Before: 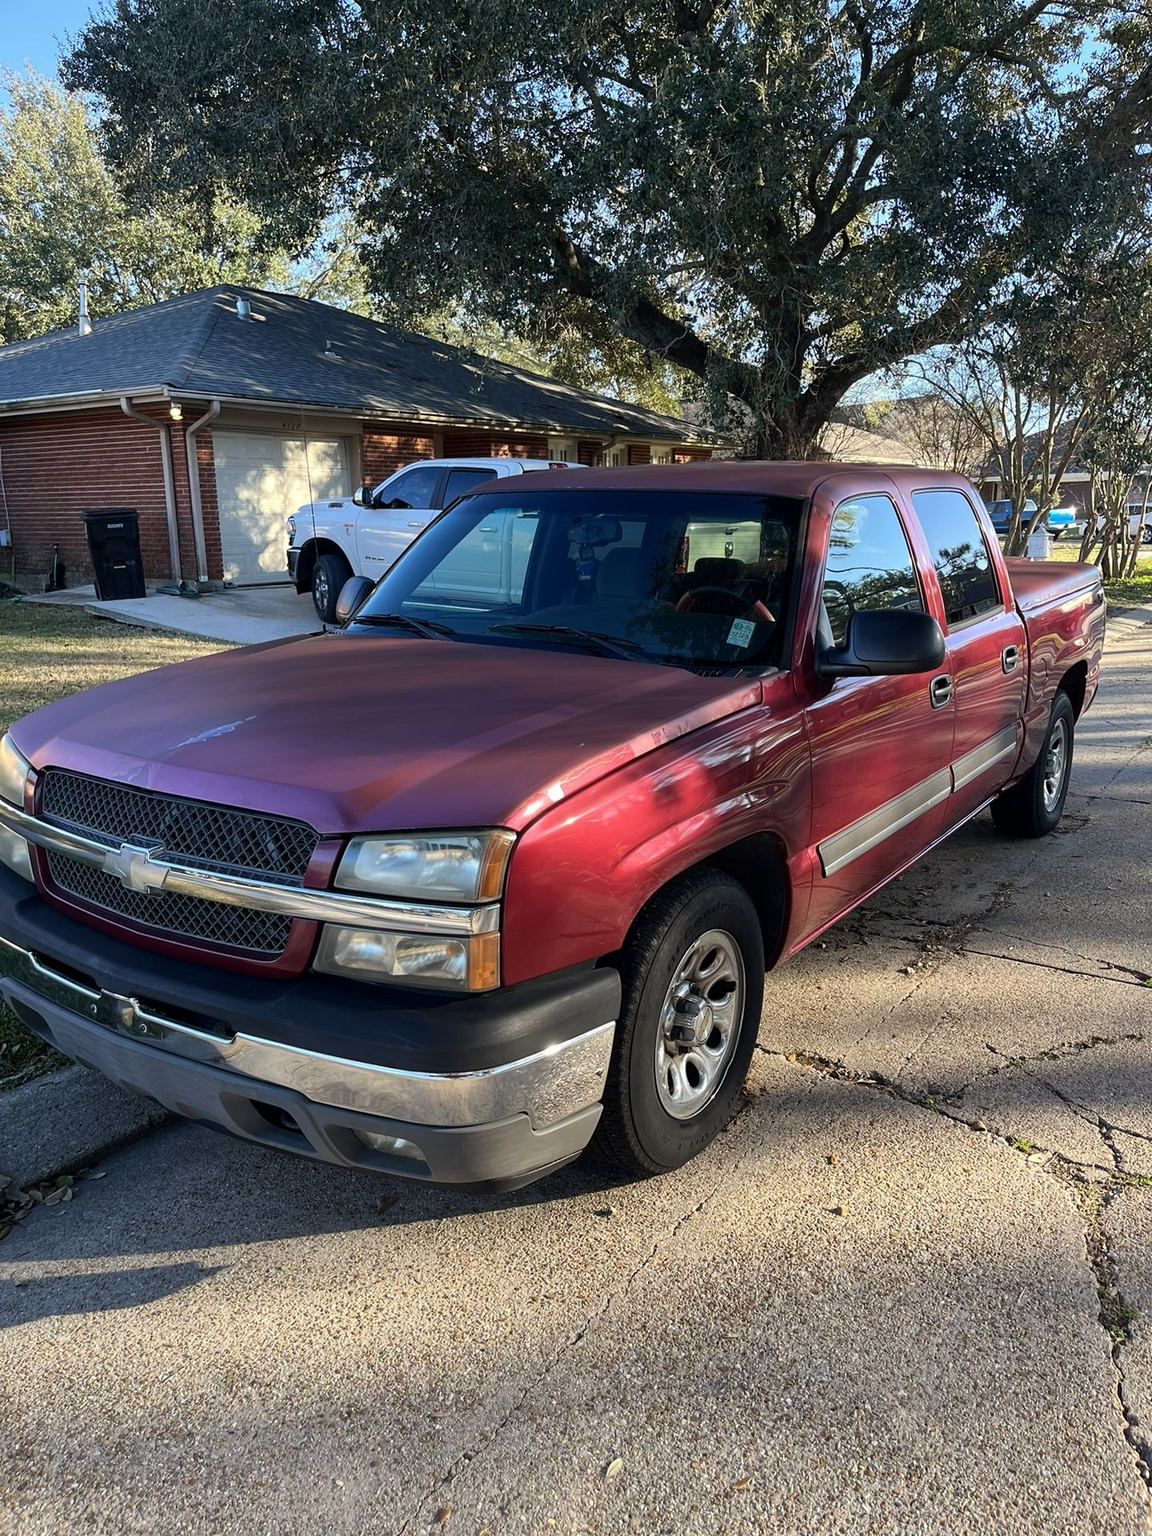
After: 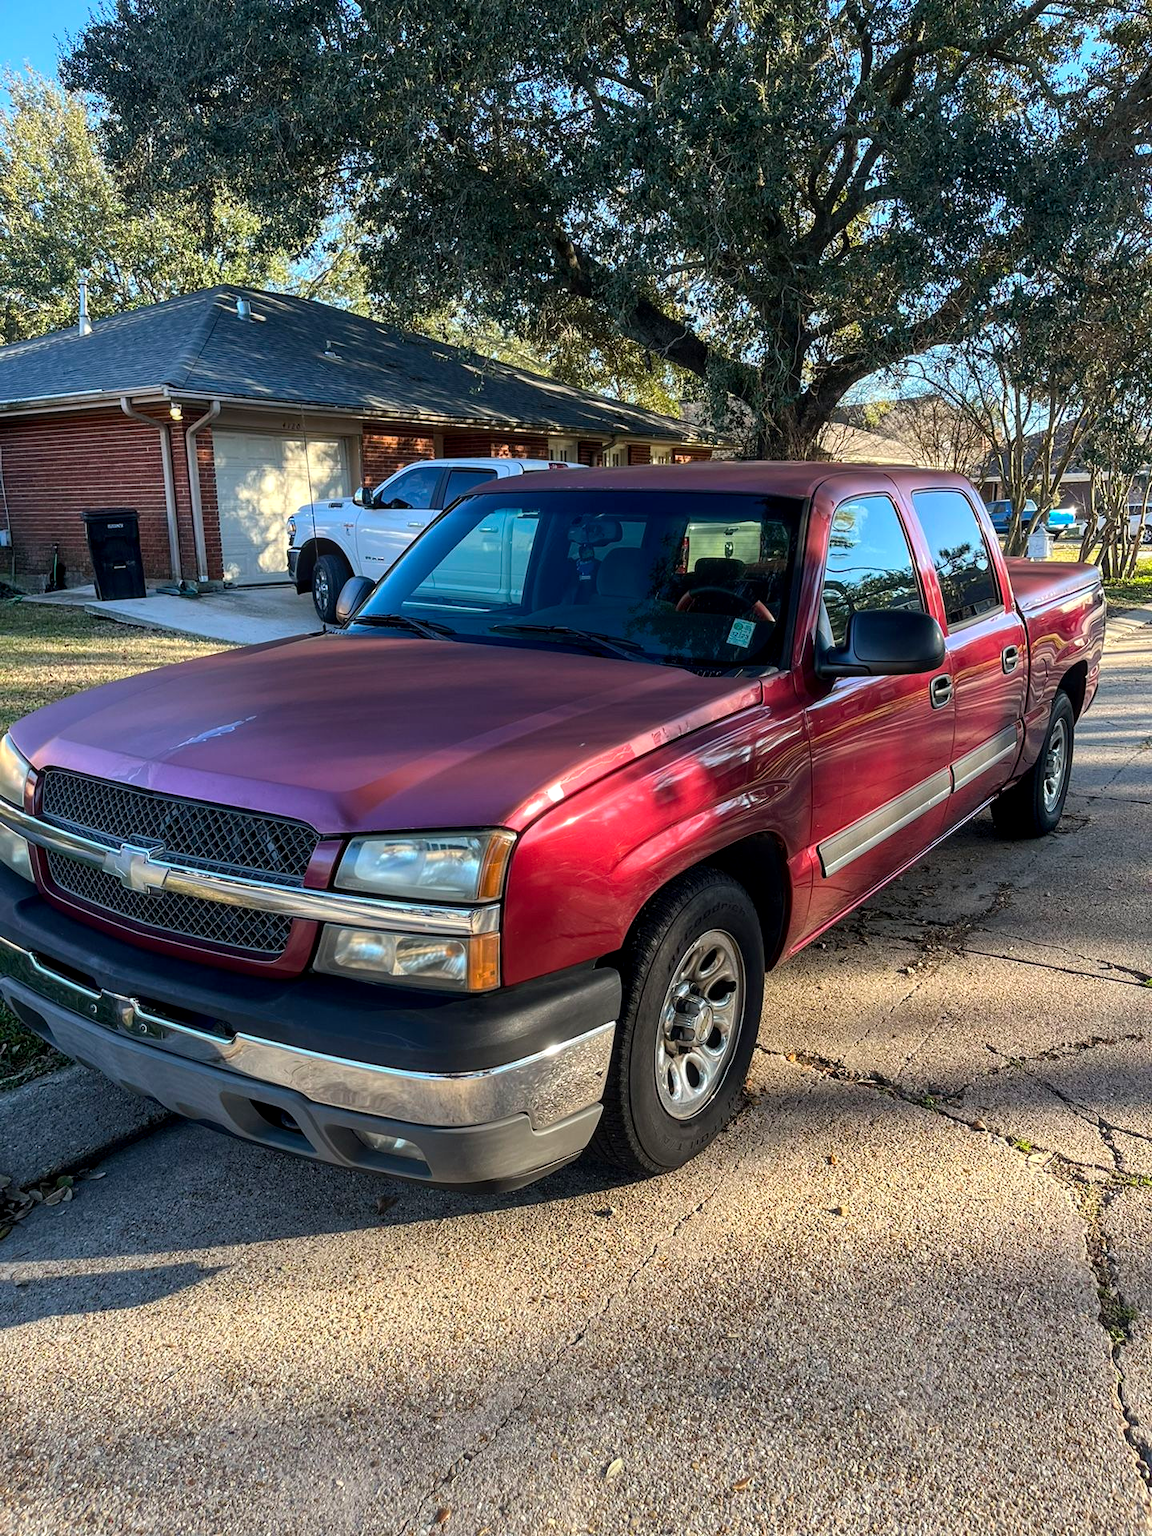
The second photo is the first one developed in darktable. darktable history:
local contrast: on, module defaults
exposure: exposure 0.078 EV, compensate highlight preservation false
color balance rgb: perceptual saturation grading › global saturation 0.365%, global vibrance 19.62%
